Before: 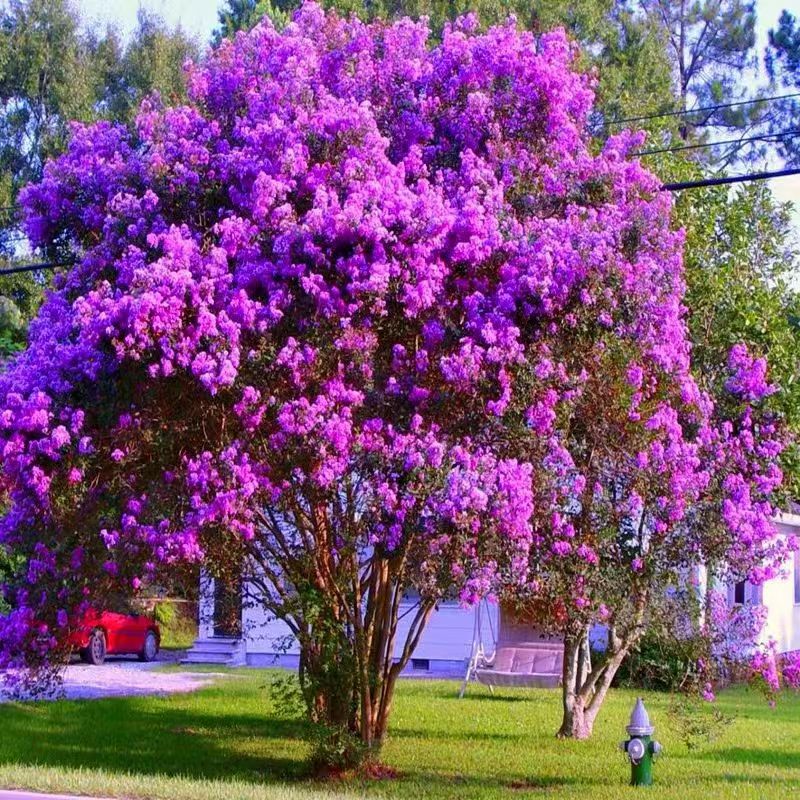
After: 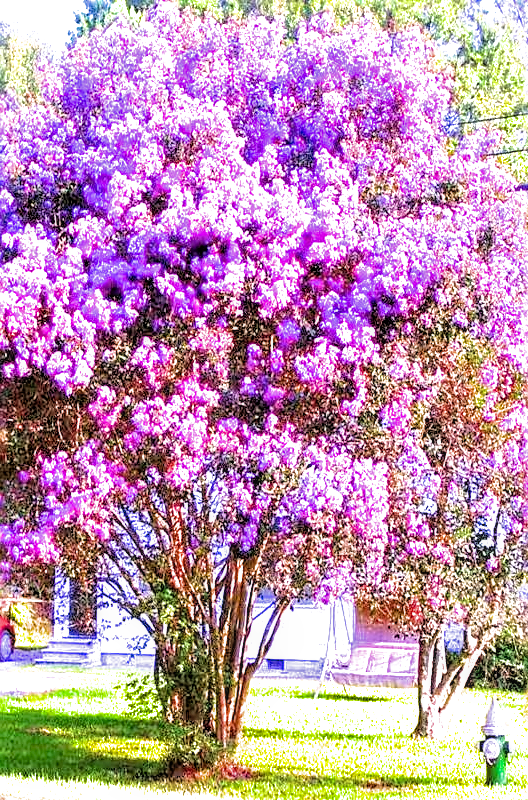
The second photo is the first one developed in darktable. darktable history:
exposure: exposure 2.287 EV, compensate highlight preservation false
local contrast: on, module defaults
sharpen: on, module defaults
crop and rotate: left 18.207%, right 15.778%
shadows and highlights: on, module defaults
filmic rgb: black relative exposure -3.97 EV, white relative exposure 2.98 EV, hardness 2.98, contrast 1.488
